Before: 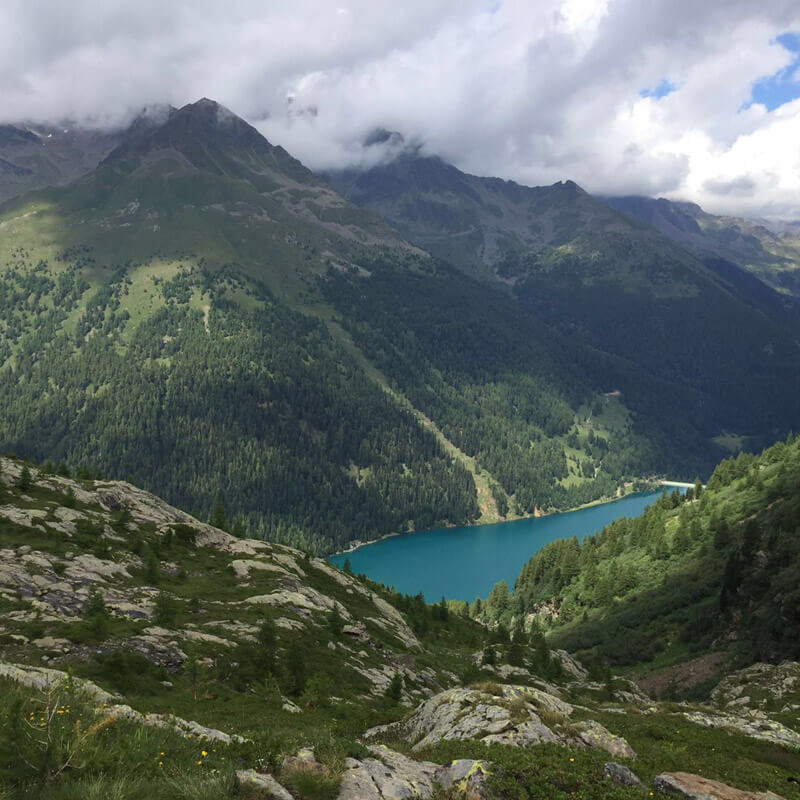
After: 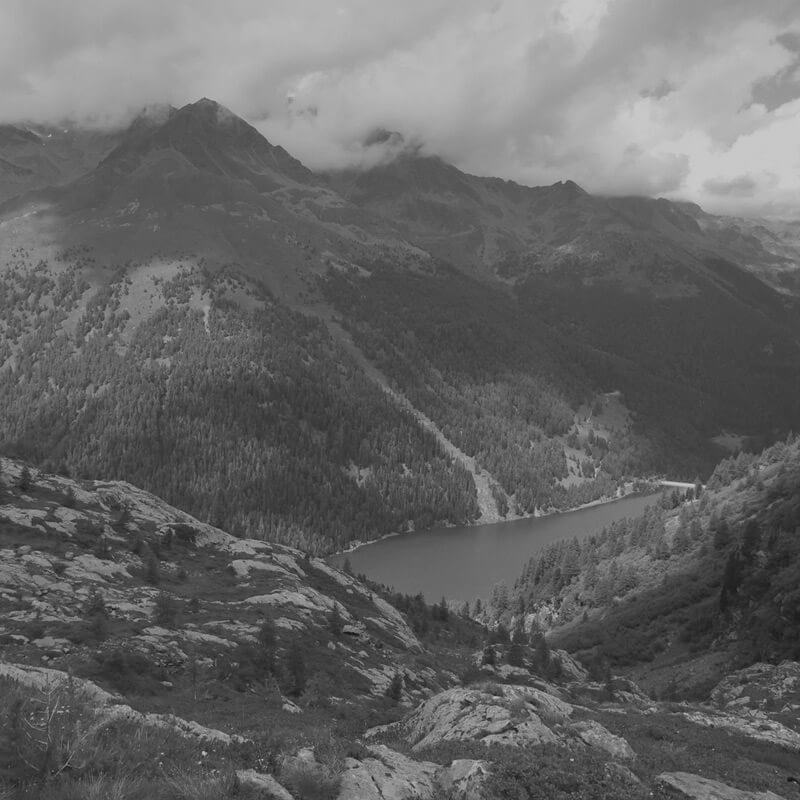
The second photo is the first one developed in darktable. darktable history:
color balance rgb: shadows lift › chroma 1%, shadows lift › hue 113°, highlights gain › chroma 0.2%, highlights gain › hue 333°, perceptual saturation grading › global saturation 20%, perceptual saturation grading › highlights -50%, perceptual saturation grading › shadows 25%, contrast -30%
monochrome: a 32, b 64, size 2.3, highlights 1
